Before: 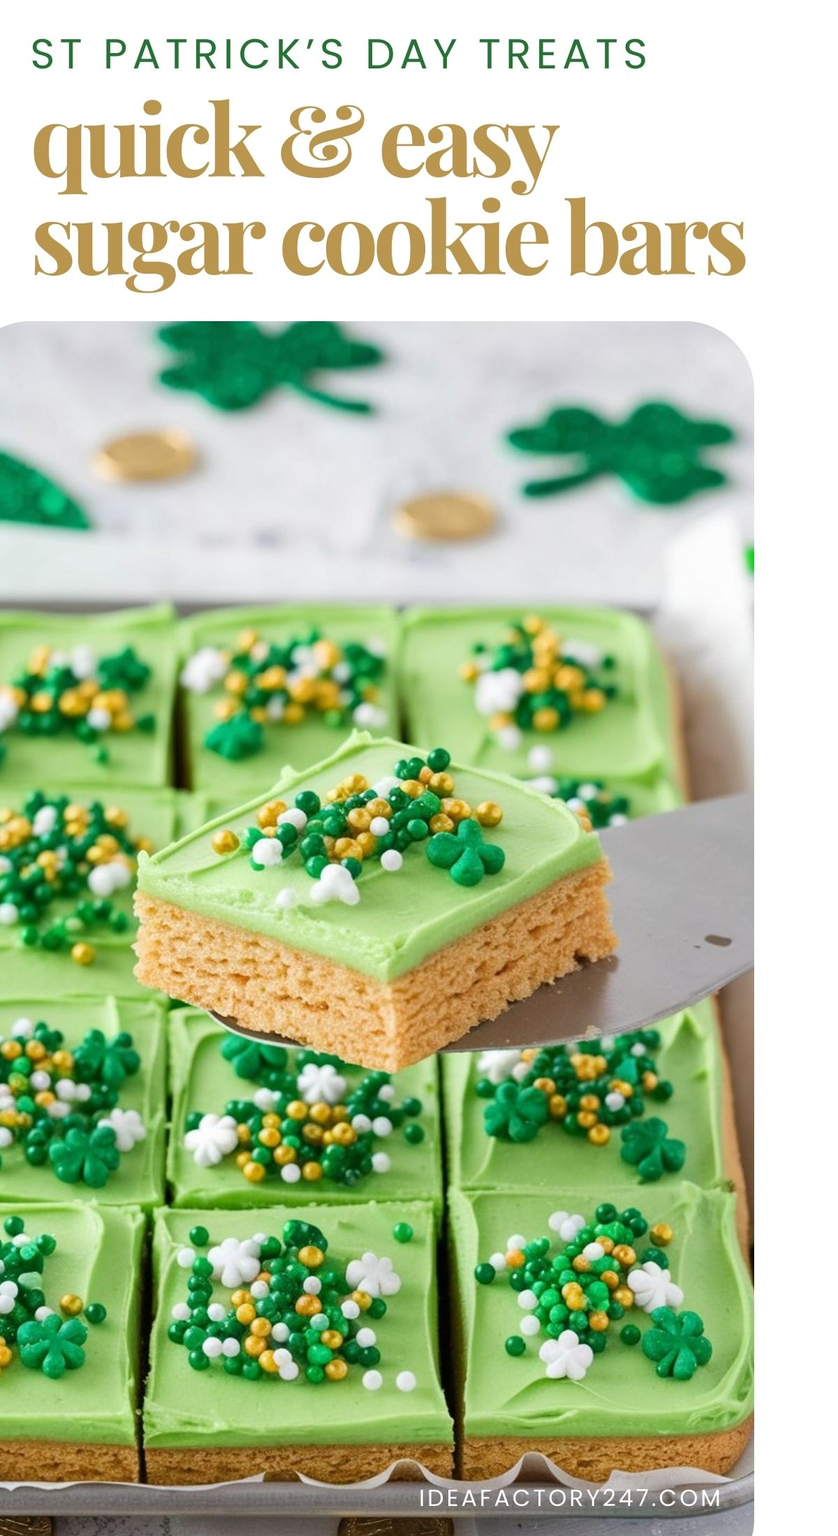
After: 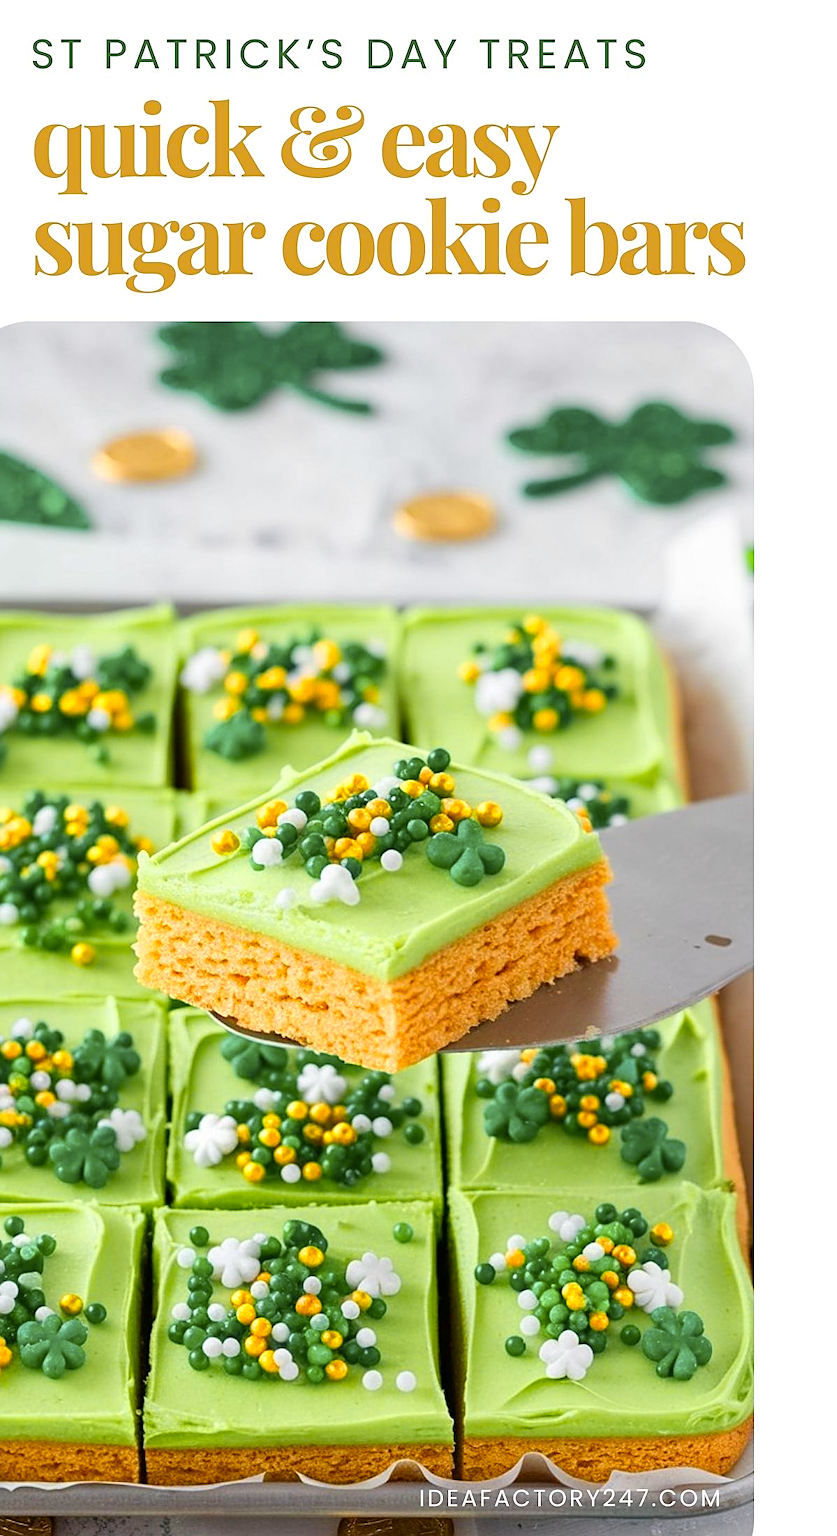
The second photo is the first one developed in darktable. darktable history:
sharpen: on, module defaults
contrast brightness saturation: contrast 0.04, saturation 0.07
color zones: curves: ch0 [(0, 0.511) (0.143, 0.531) (0.286, 0.56) (0.429, 0.5) (0.571, 0.5) (0.714, 0.5) (0.857, 0.5) (1, 0.5)]; ch1 [(0, 0.525) (0.143, 0.705) (0.286, 0.715) (0.429, 0.35) (0.571, 0.35) (0.714, 0.35) (0.857, 0.4) (1, 0.4)]; ch2 [(0, 0.572) (0.143, 0.512) (0.286, 0.473) (0.429, 0.45) (0.571, 0.5) (0.714, 0.5) (0.857, 0.518) (1, 0.518)]
